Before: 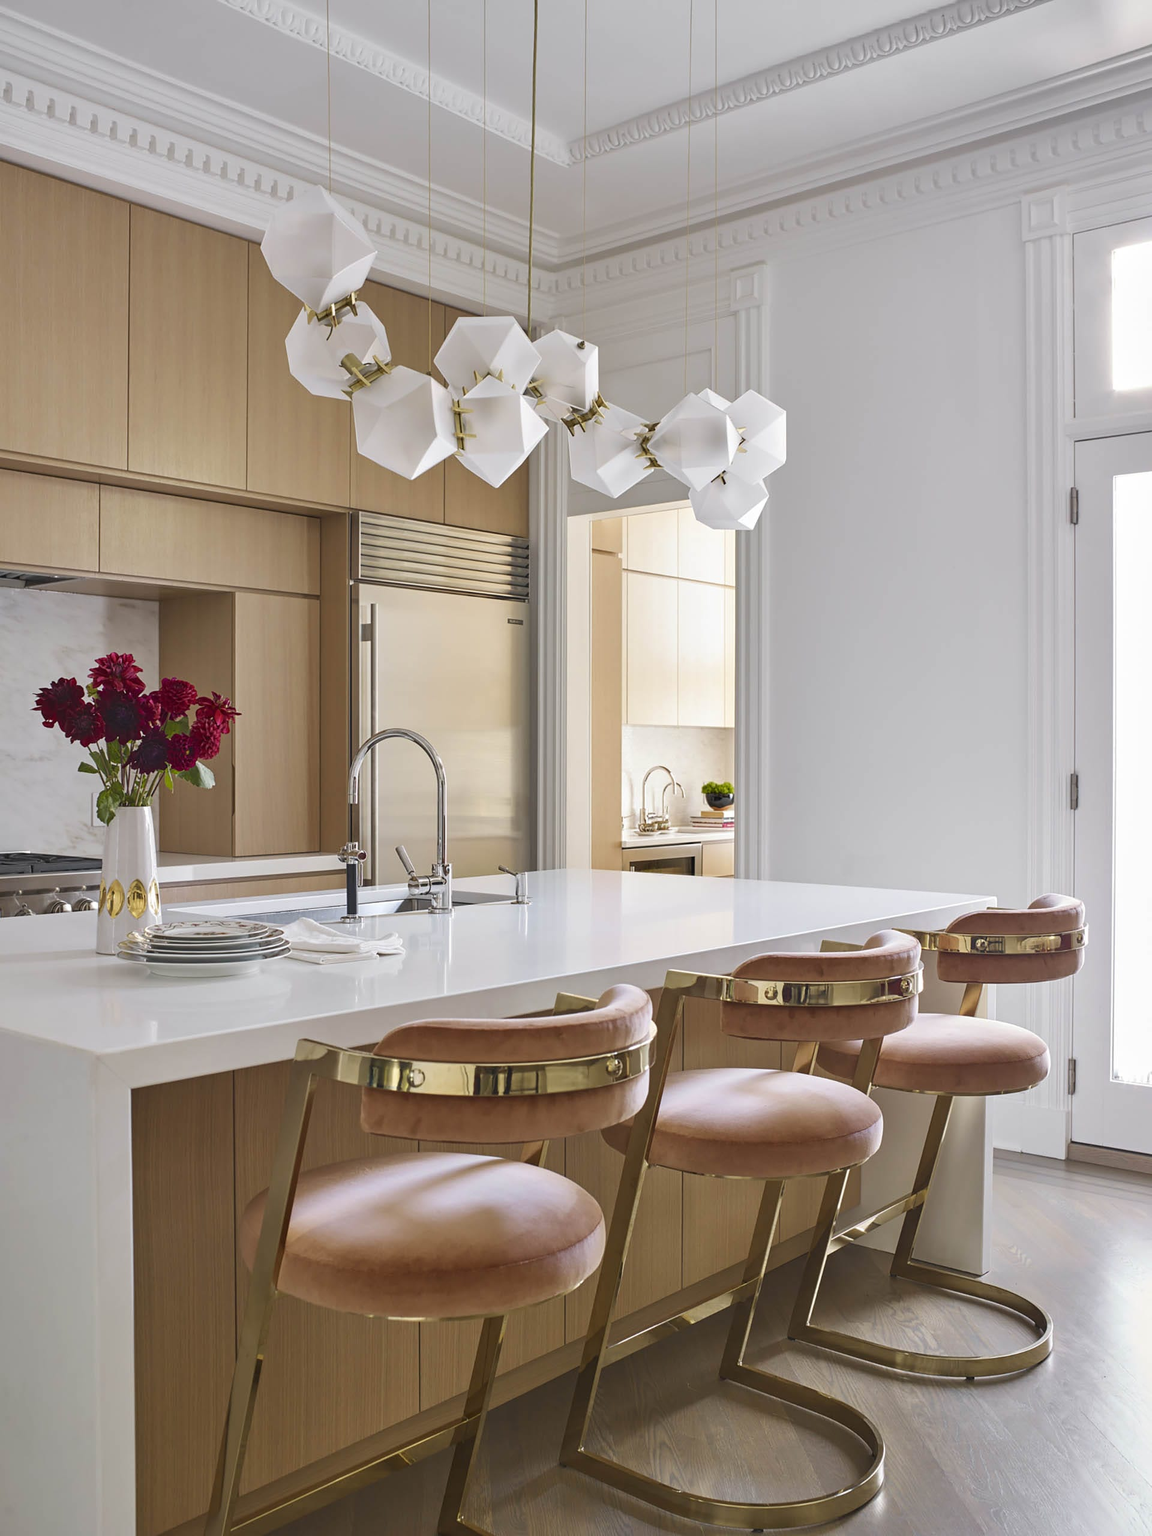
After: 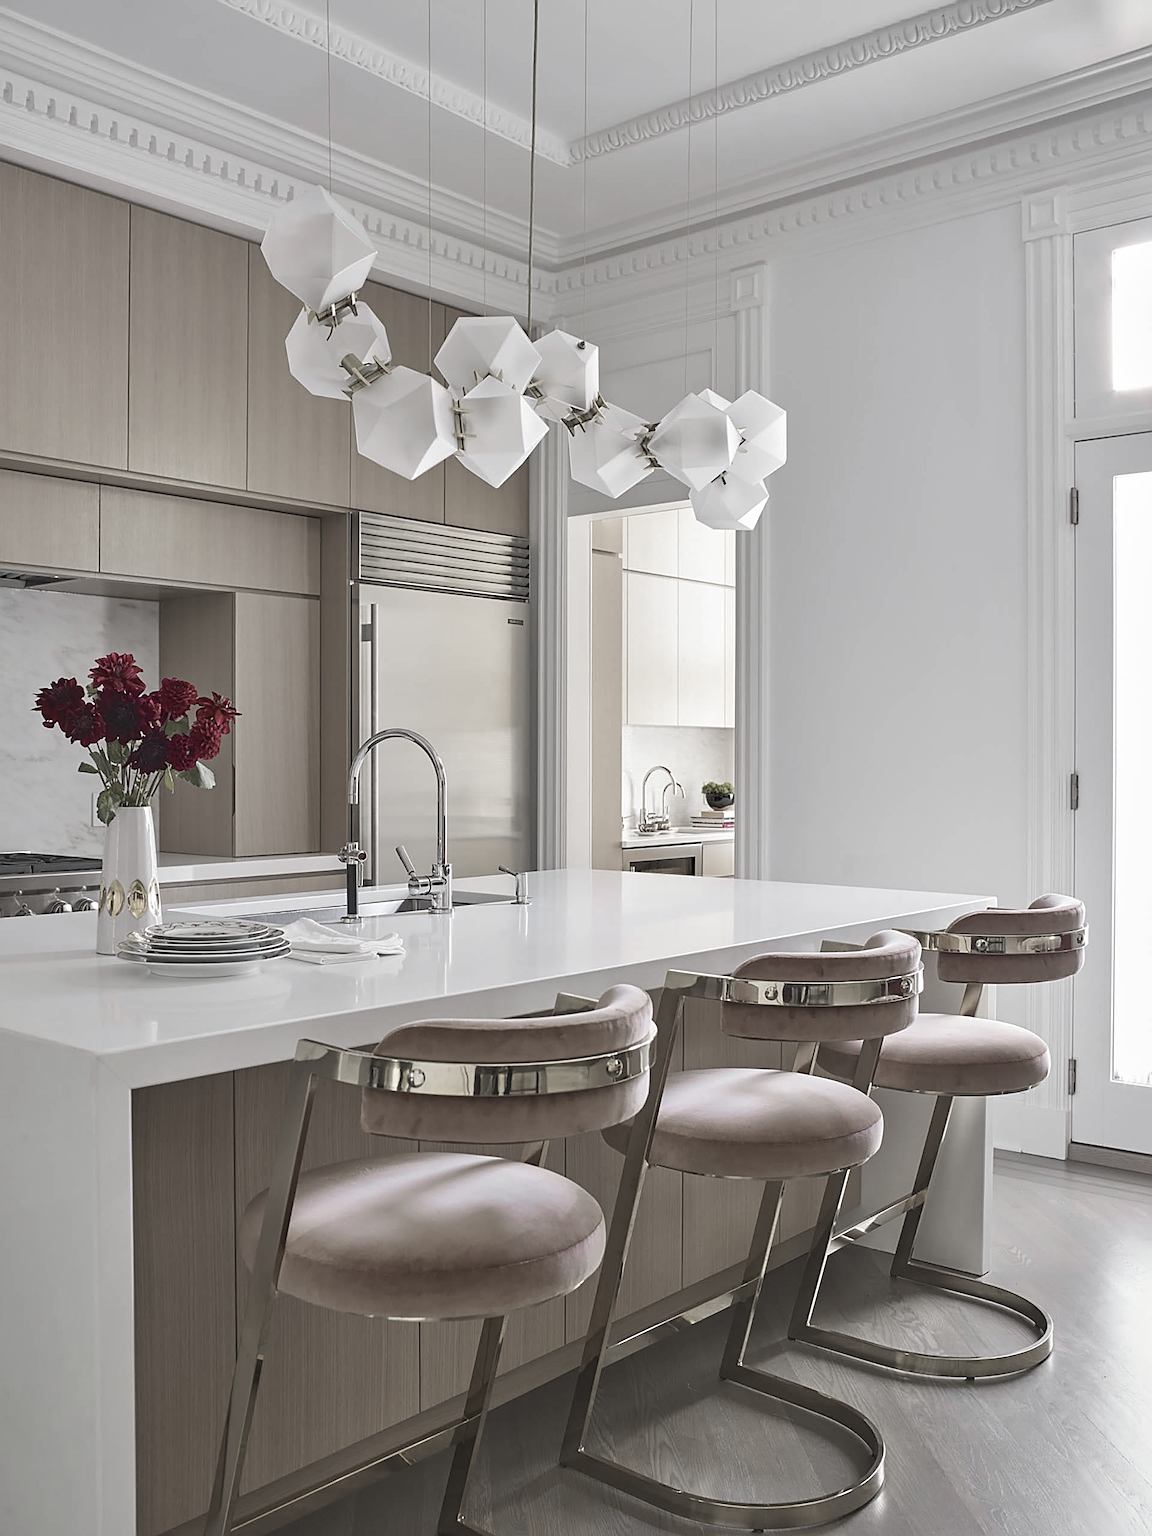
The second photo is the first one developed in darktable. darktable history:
color zones: curves: ch1 [(0, 0.34) (0.143, 0.164) (0.286, 0.152) (0.429, 0.176) (0.571, 0.173) (0.714, 0.188) (0.857, 0.199) (1, 0.34)]
sharpen: on, module defaults
